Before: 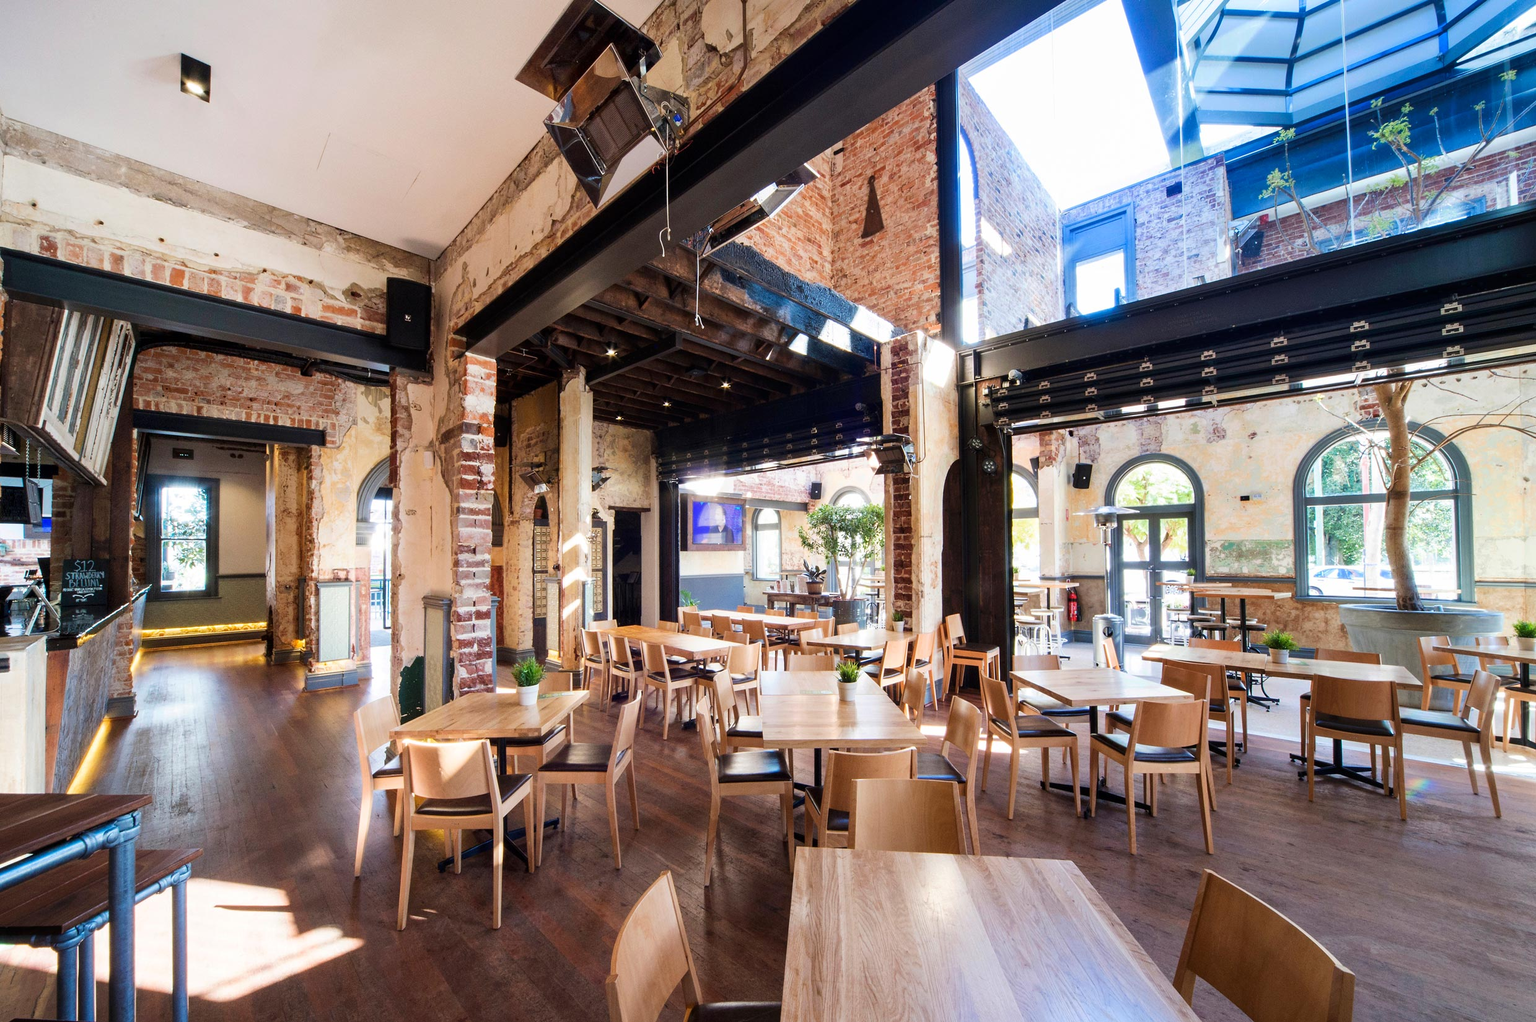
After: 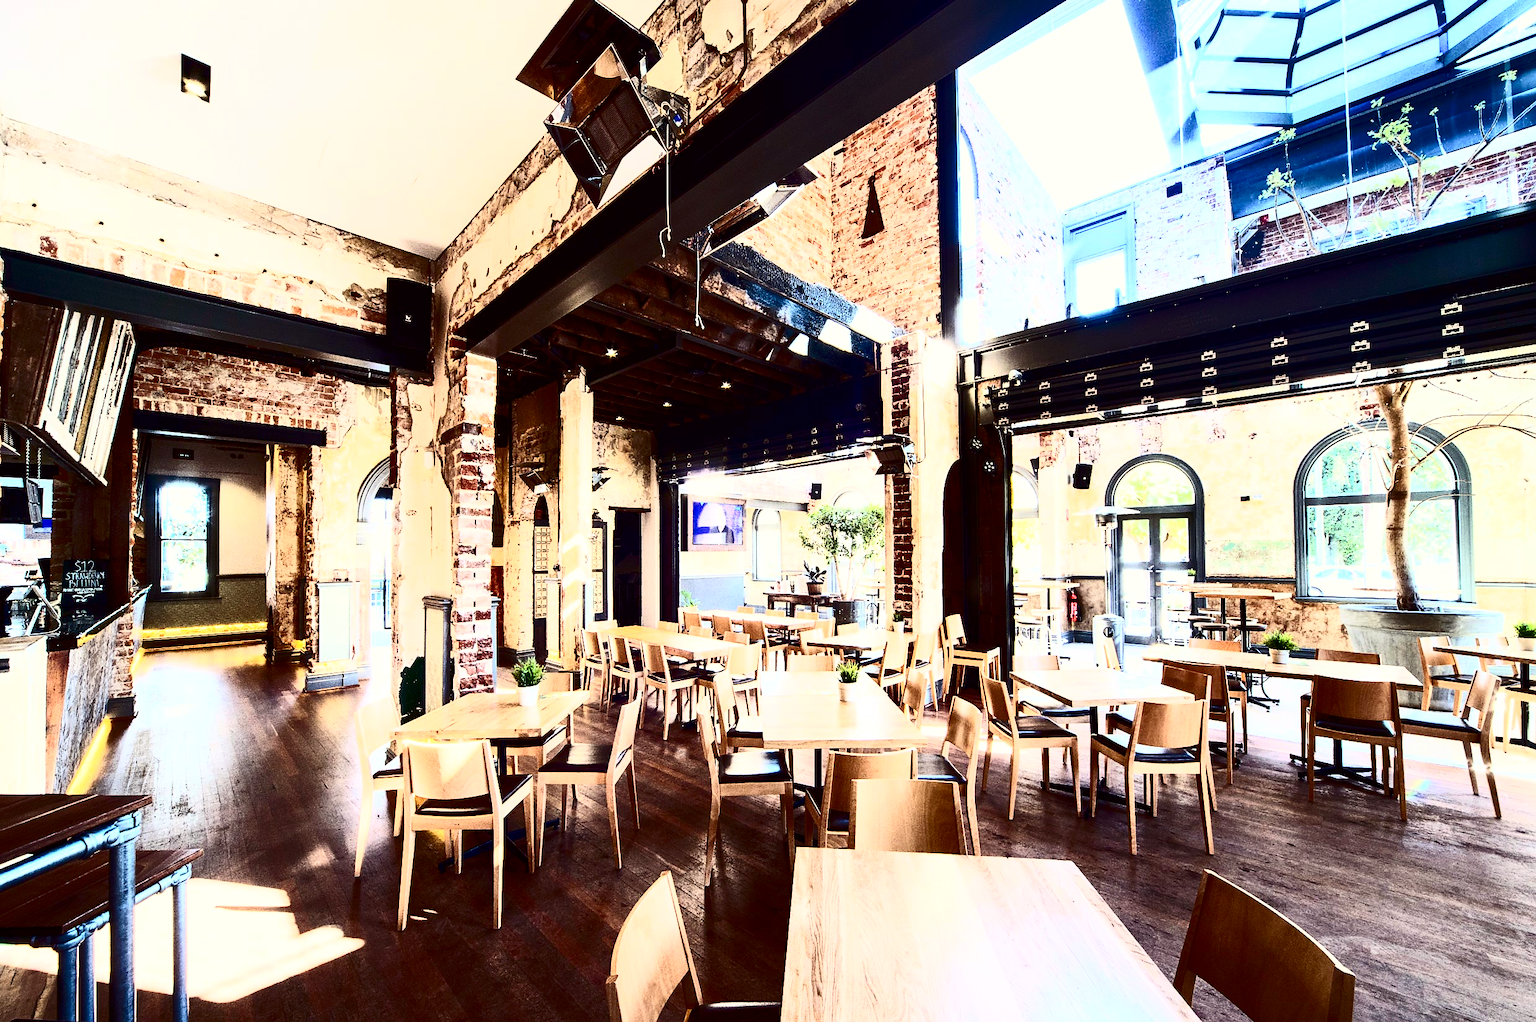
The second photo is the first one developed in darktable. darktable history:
sharpen: radius 1.864, amount 0.398, threshold 1.271
exposure: black level correction 0.005, exposure 0.286 EV, compensate highlight preservation false
contrast brightness saturation: contrast 0.93, brightness 0.2
color correction: highlights a* -0.95, highlights b* 4.5, shadows a* 3.55
